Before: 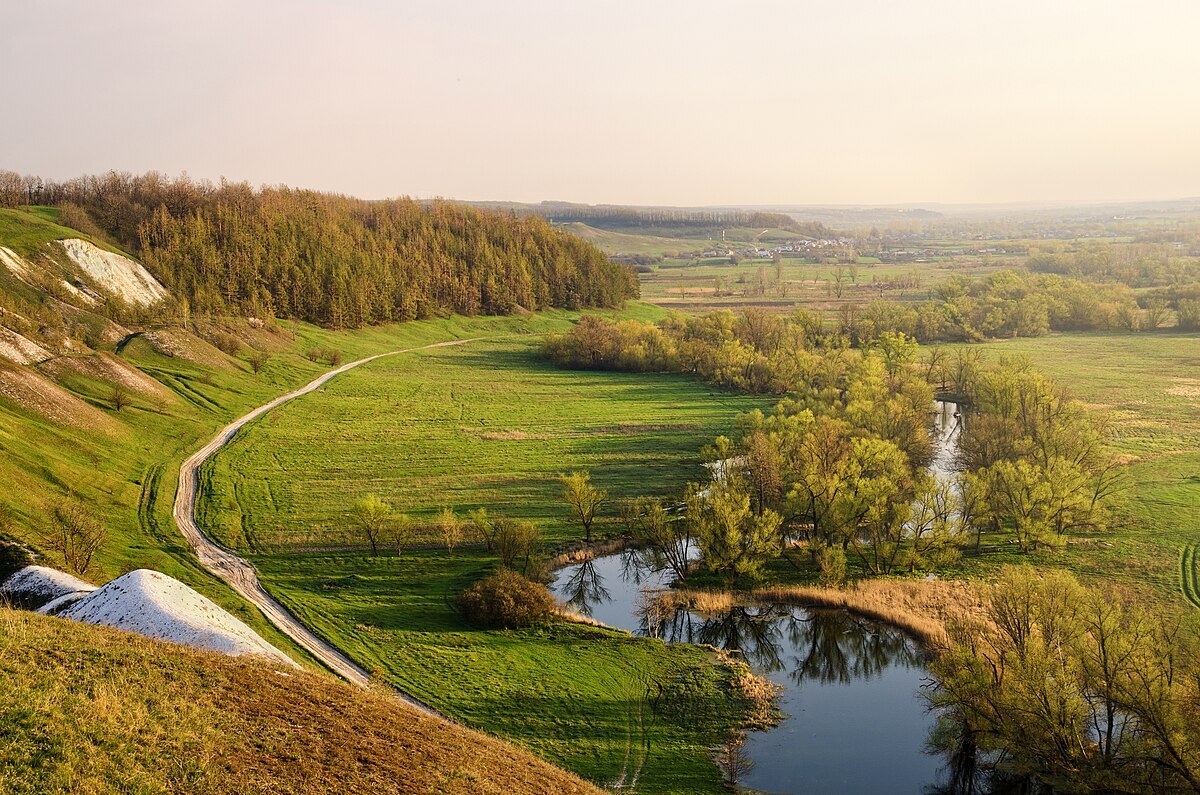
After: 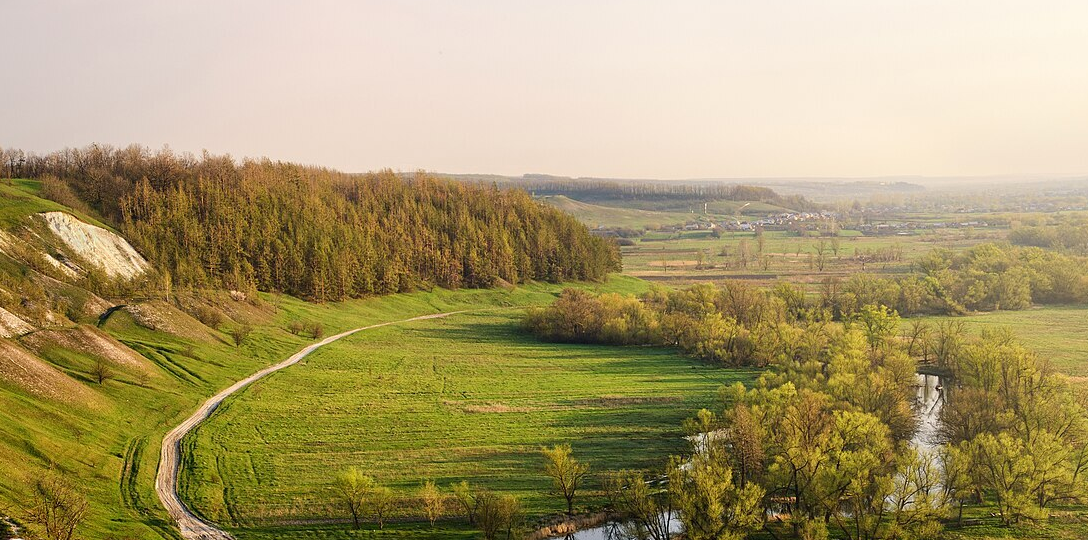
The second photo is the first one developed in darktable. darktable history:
crop: left 1.534%, top 3.416%, right 7.754%, bottom 28.408%
